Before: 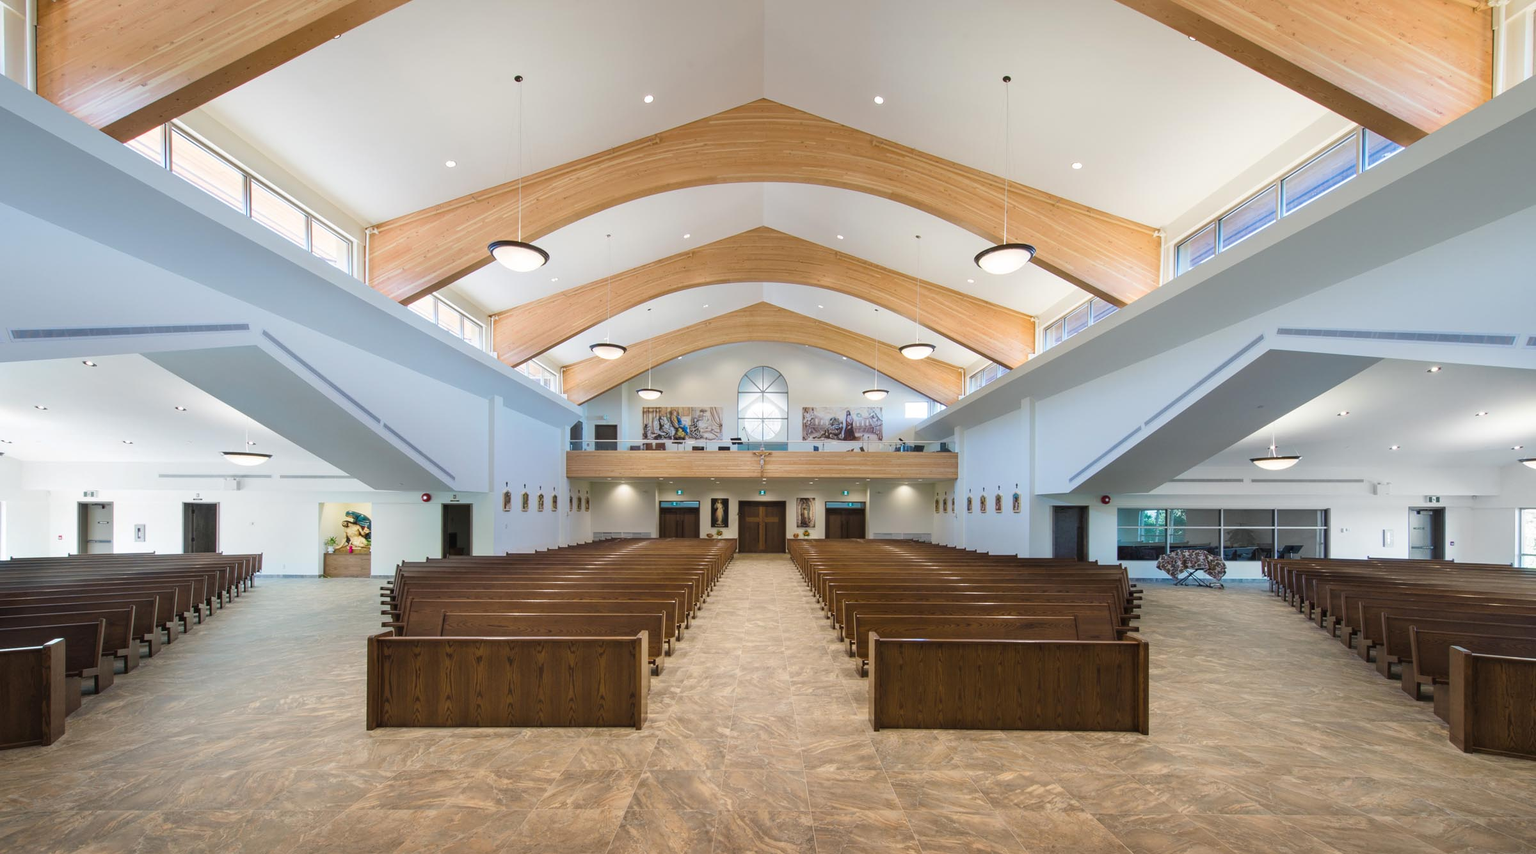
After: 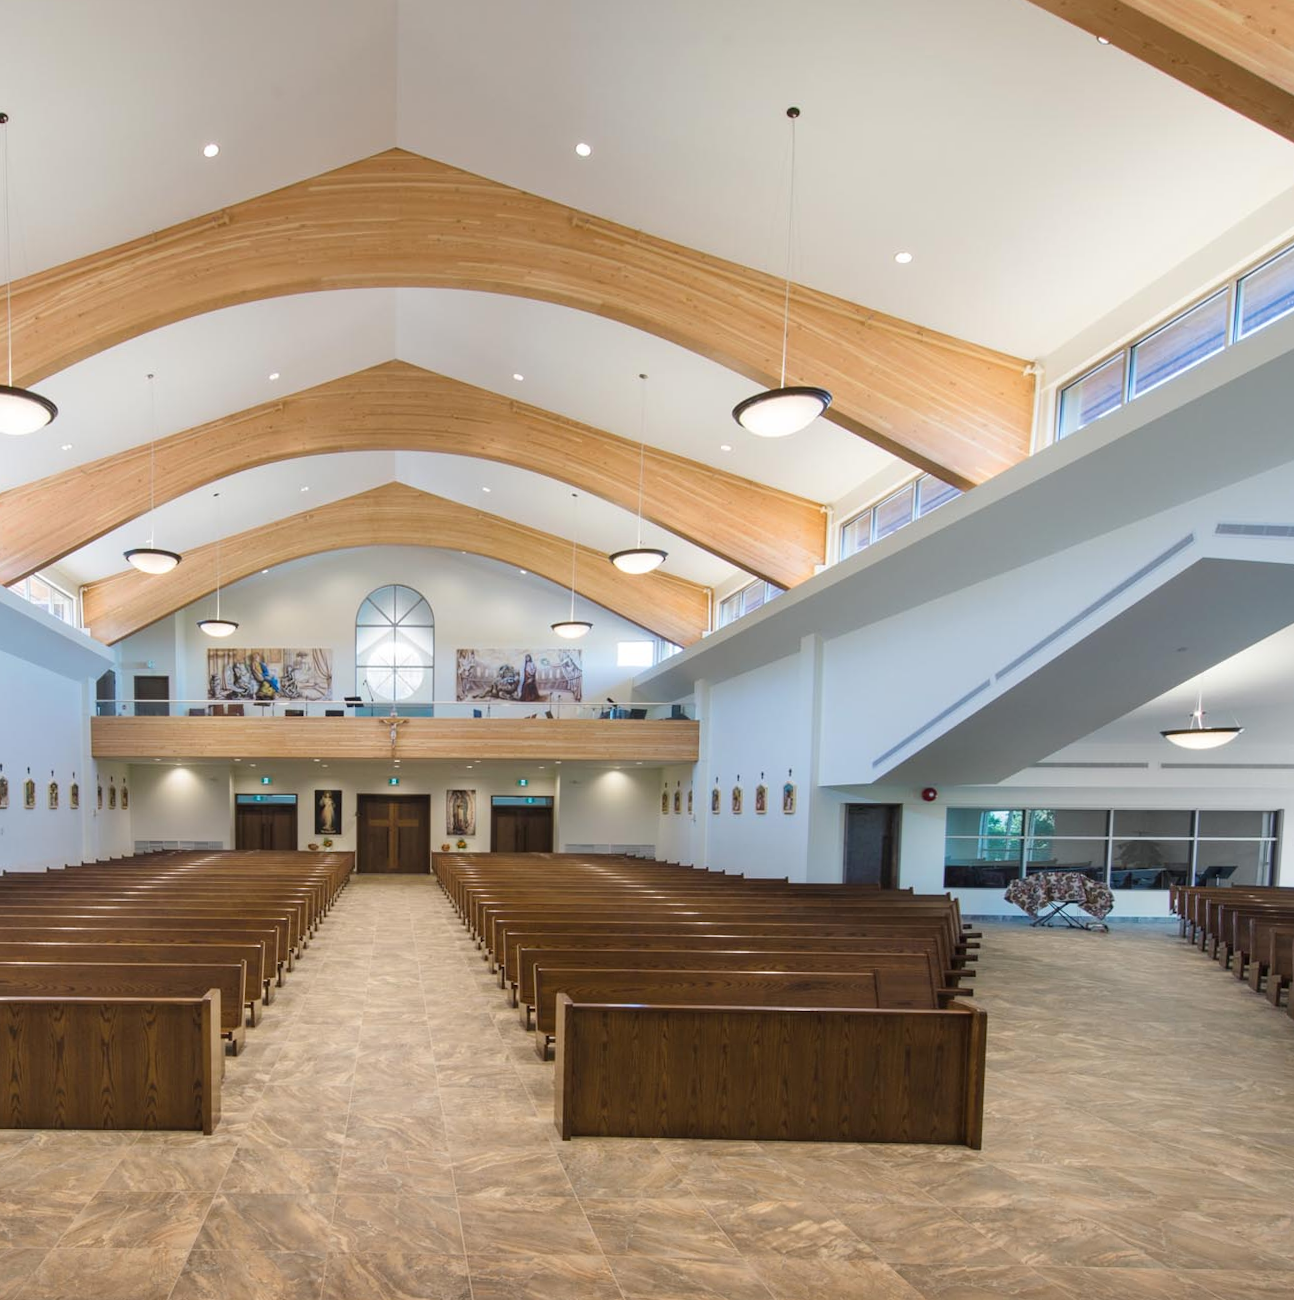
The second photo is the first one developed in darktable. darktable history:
crop: left 31.458%, top 0%, right 11.876%
rotate and perspective: rotation 0.074°, lens shift (vertical) 0.096, lens shift (horizontal) -0.041, crop left 0.043, crop right 0.952, crop top 0.024, crop bottom 0.979
